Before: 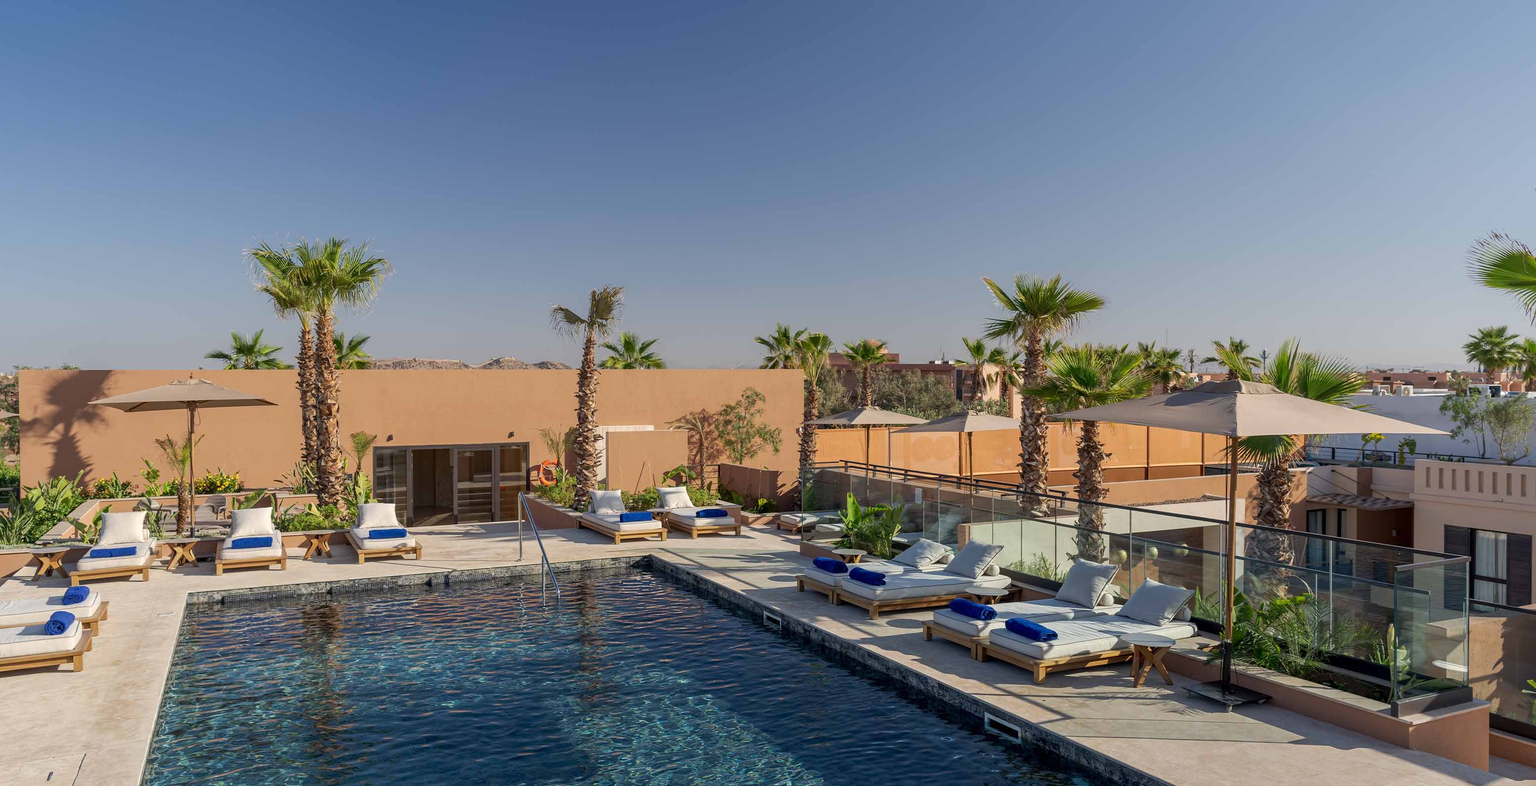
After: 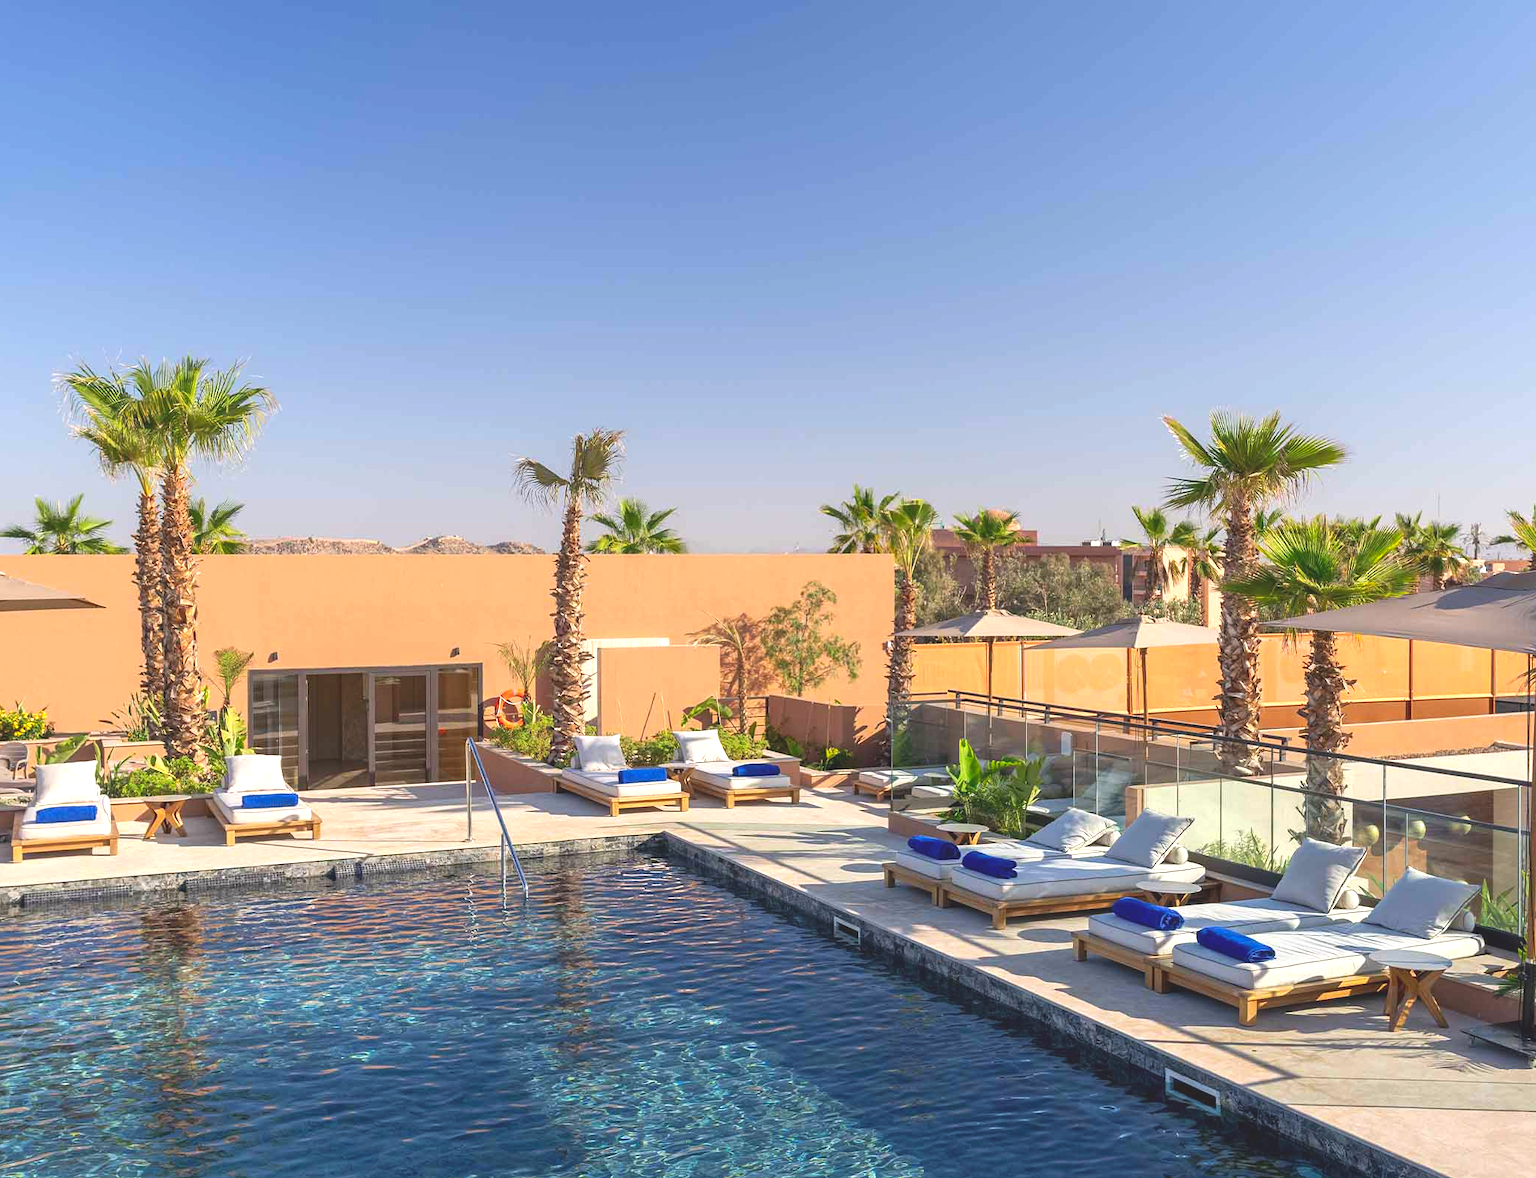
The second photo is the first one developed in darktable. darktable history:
crop and rotate: left 13.537%, right 19.796%
contrast brightness saturation: contrast -0.11
white balance: red 1.004, blue 1.024
color correction: highlights a* 0.816, highlights b* 2.78, saturation 1.1
exposure: black level correction -0.005, exposure 1 EV, compensate highlight preservation false
